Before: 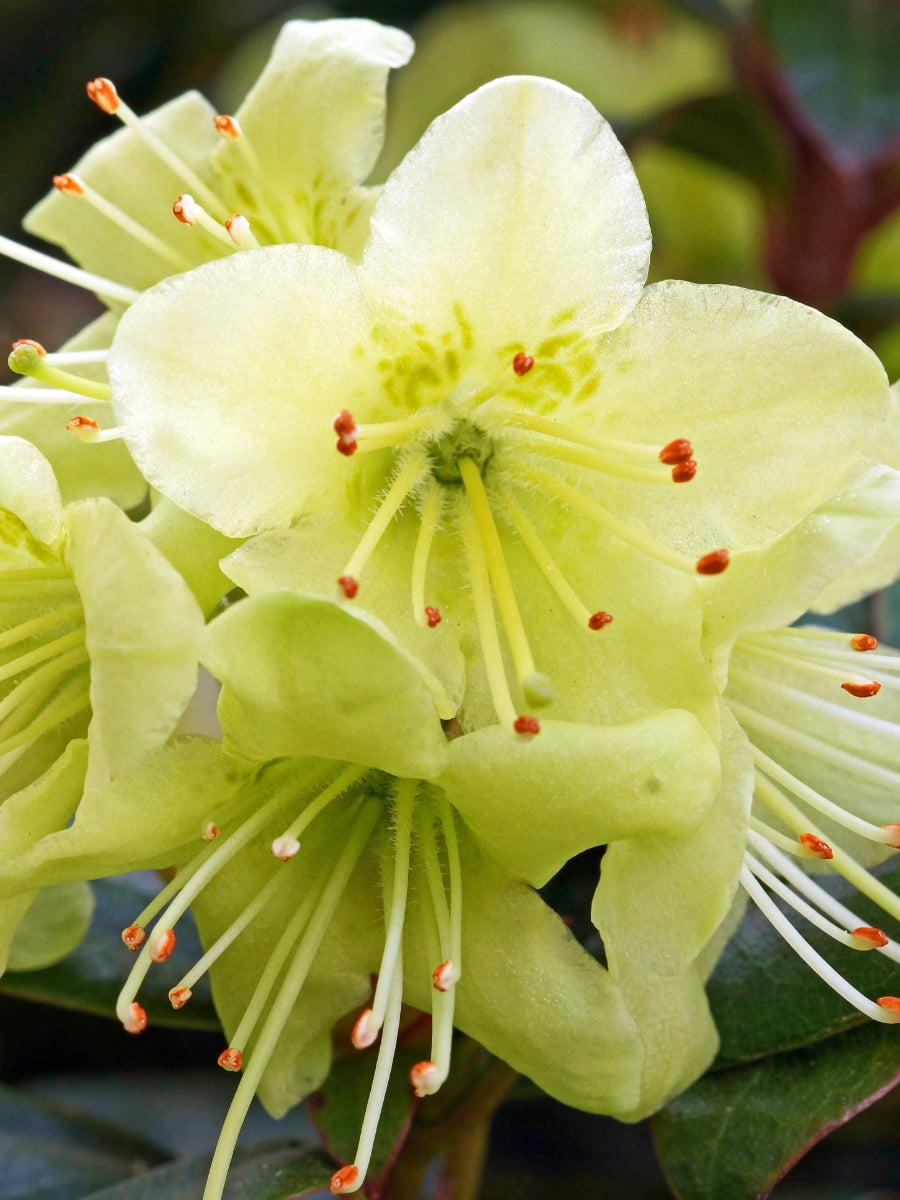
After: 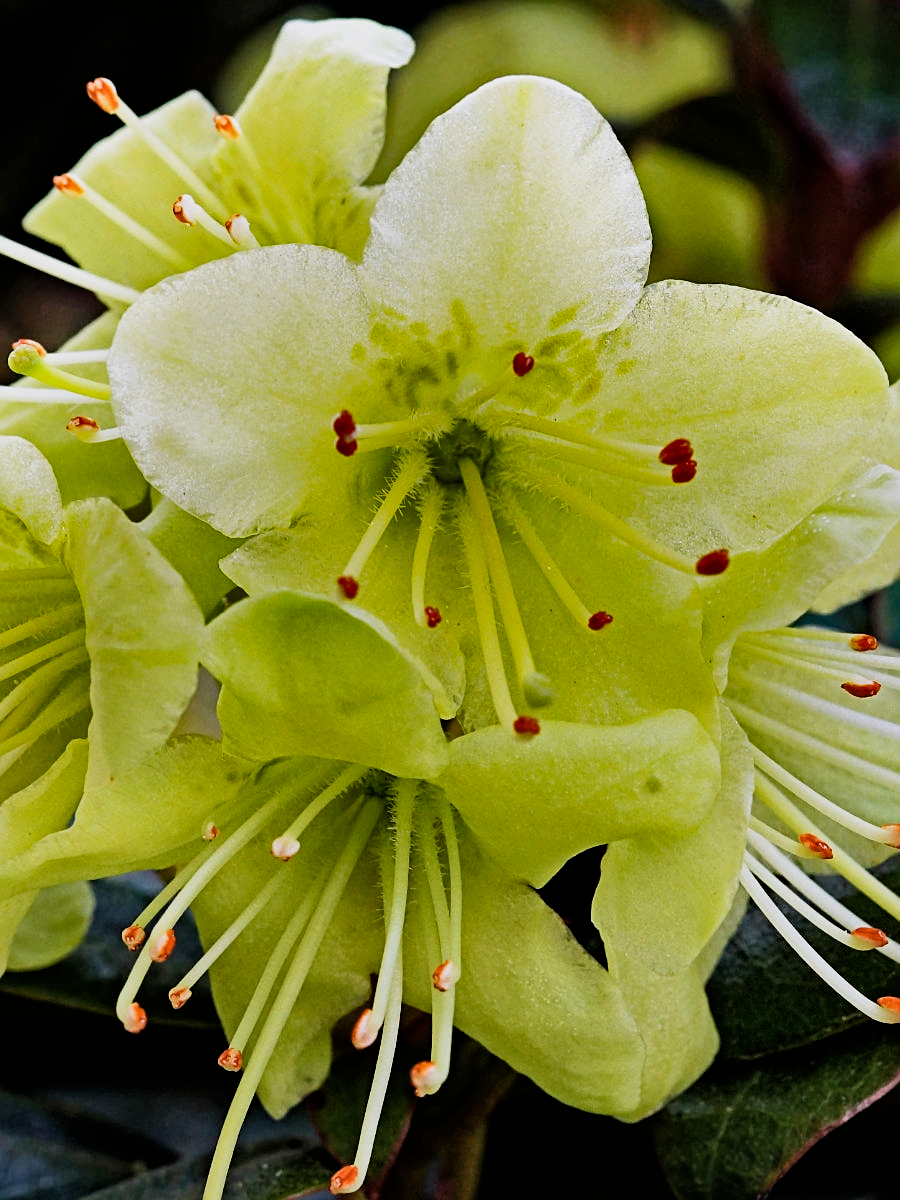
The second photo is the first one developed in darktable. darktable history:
shadows and highlights: shadows 24.5, highlights -78.15, soften with gaussian
filmic rgb: black relative exposure -5 EV, hardness 2.88, contrast 1.4, highlights saturation mix -30%
sharpen: on, module defaults
haze removal: strength 0.42, compatibility mode true, adaptive false
